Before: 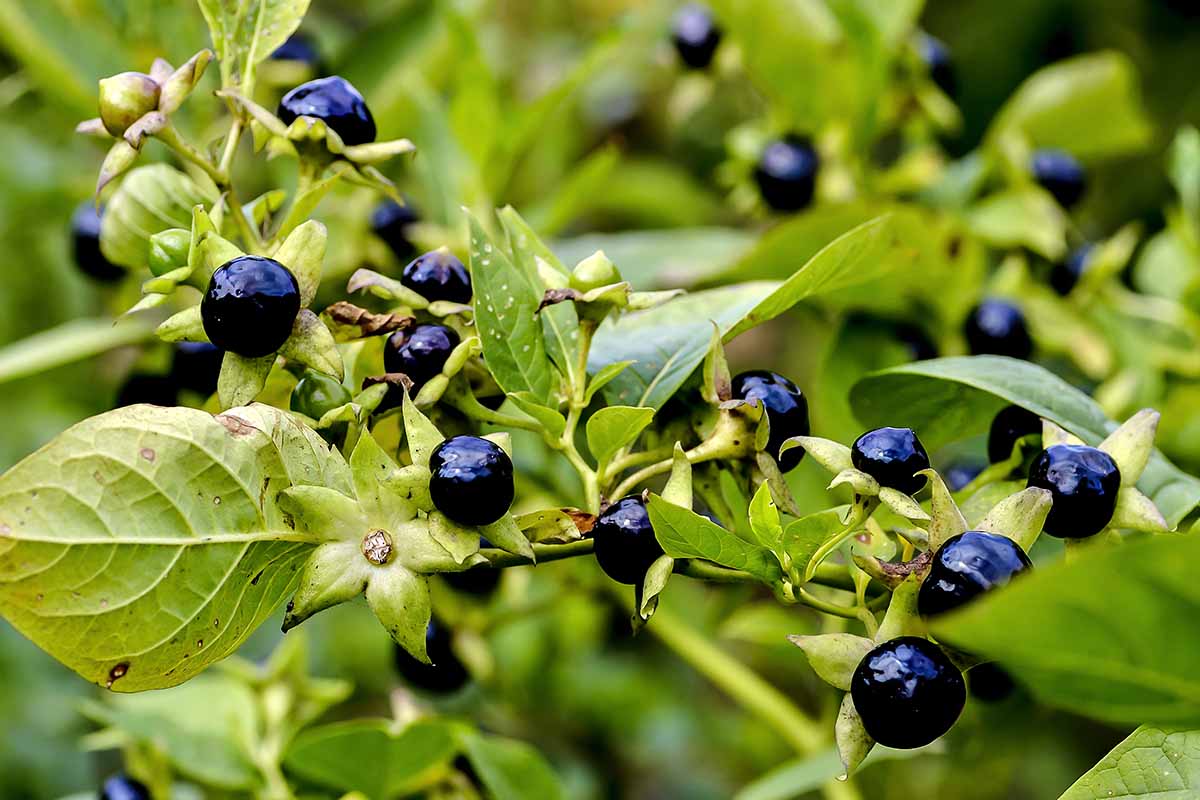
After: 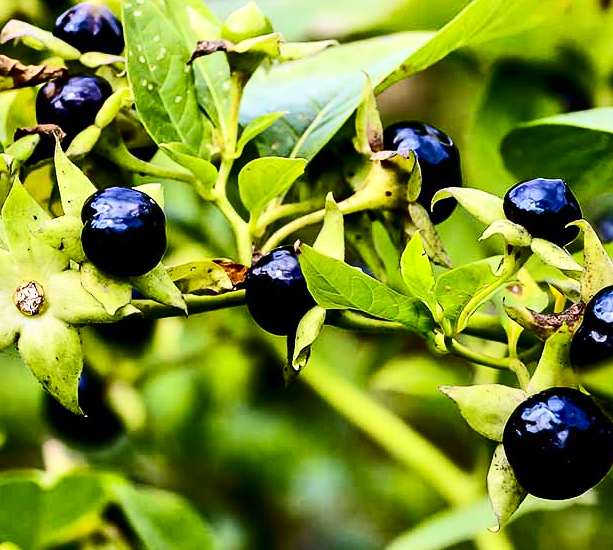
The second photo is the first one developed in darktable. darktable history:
crop and rotate: left 29.077%, top 31.183%, right 19.827%
contrast brightness saturation: contrast 0.412, brightness 0.111, saturation 0.214
